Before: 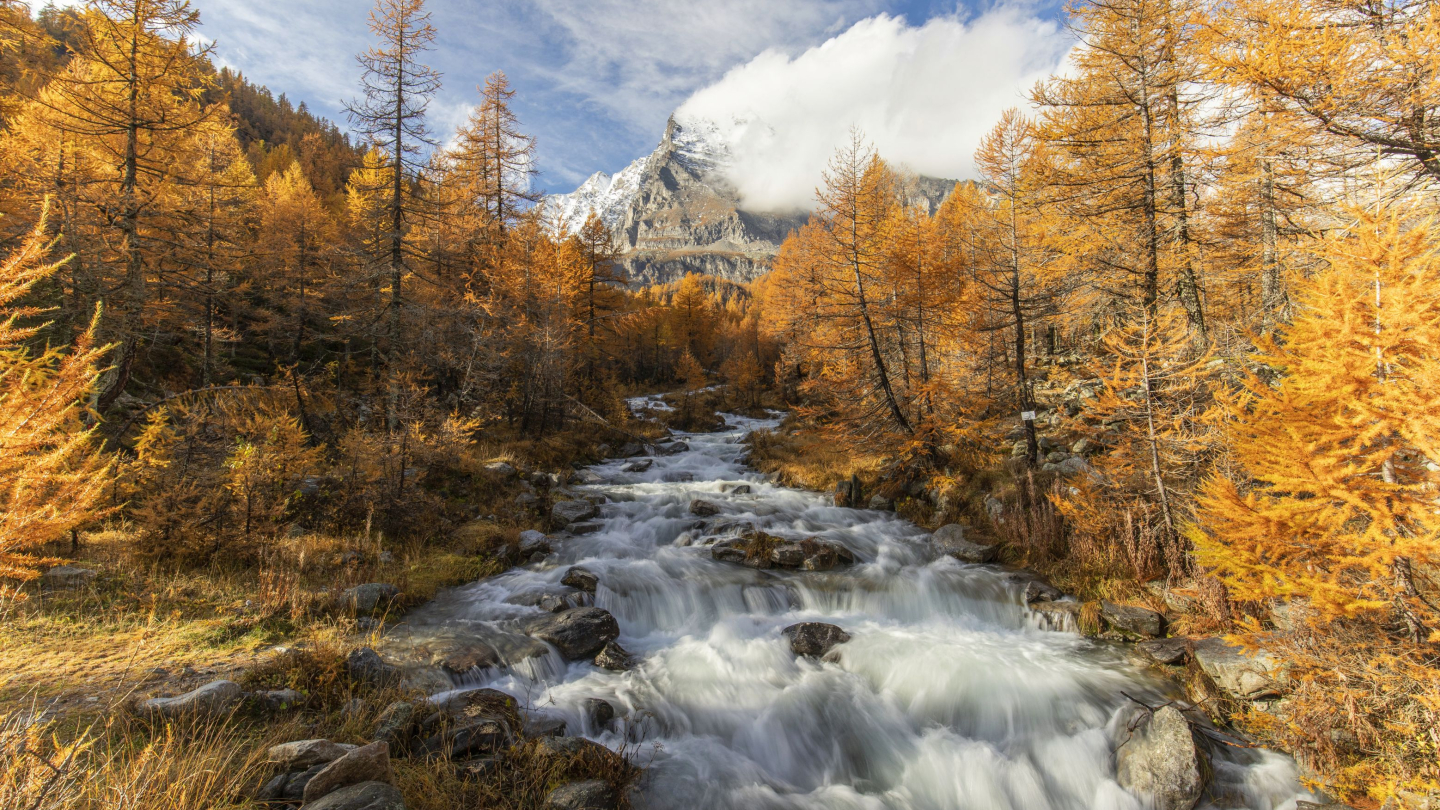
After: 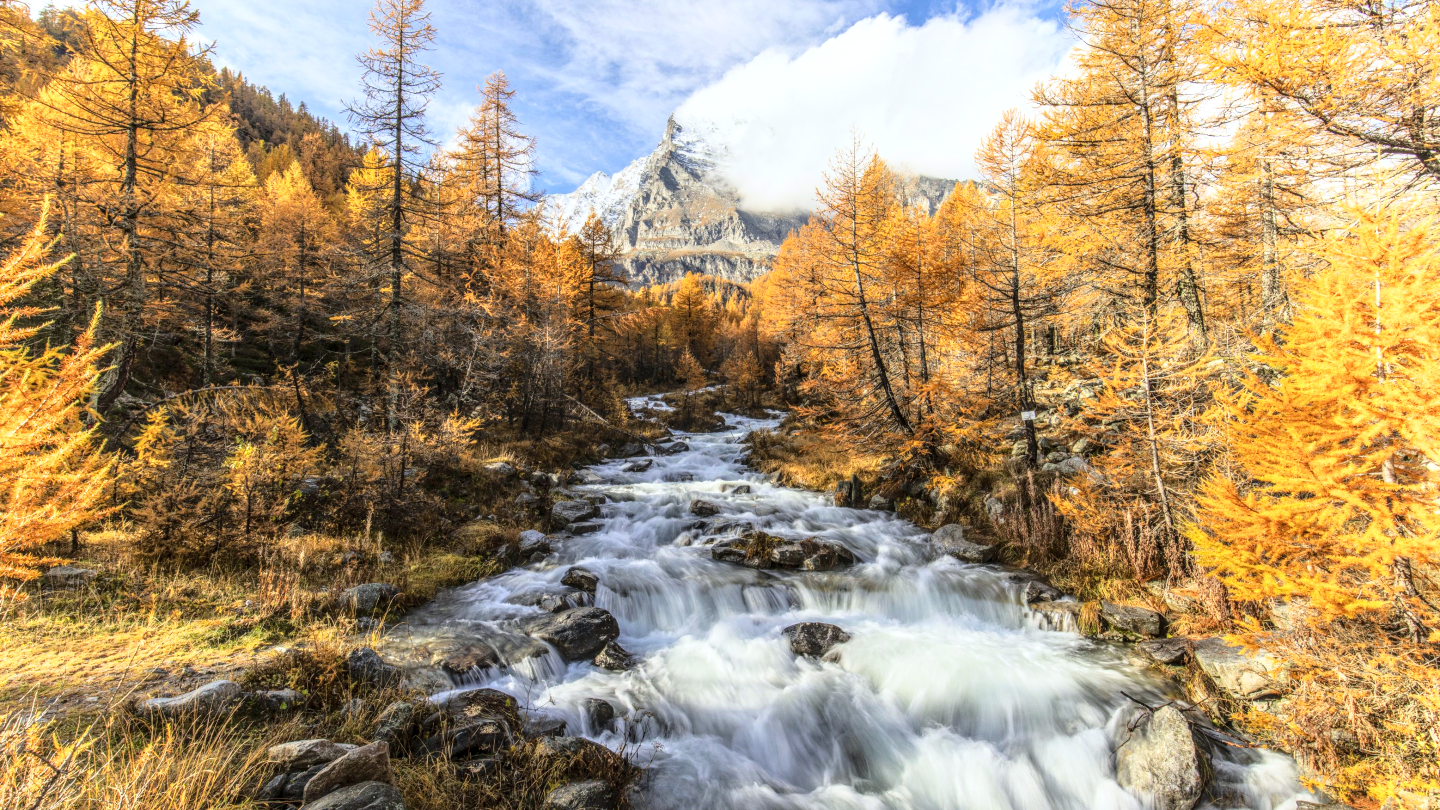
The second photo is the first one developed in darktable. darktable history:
local contrast: highlights 0%, shadows 0%, detail 133%
base curve: curves: ch0 [(0, 0) (0.028, 0.03) (0.121, 0.232) (0.46, 0.748) (0.859, 0.968) (1, 1)]
white balance: red 0.976, blue 1.04
